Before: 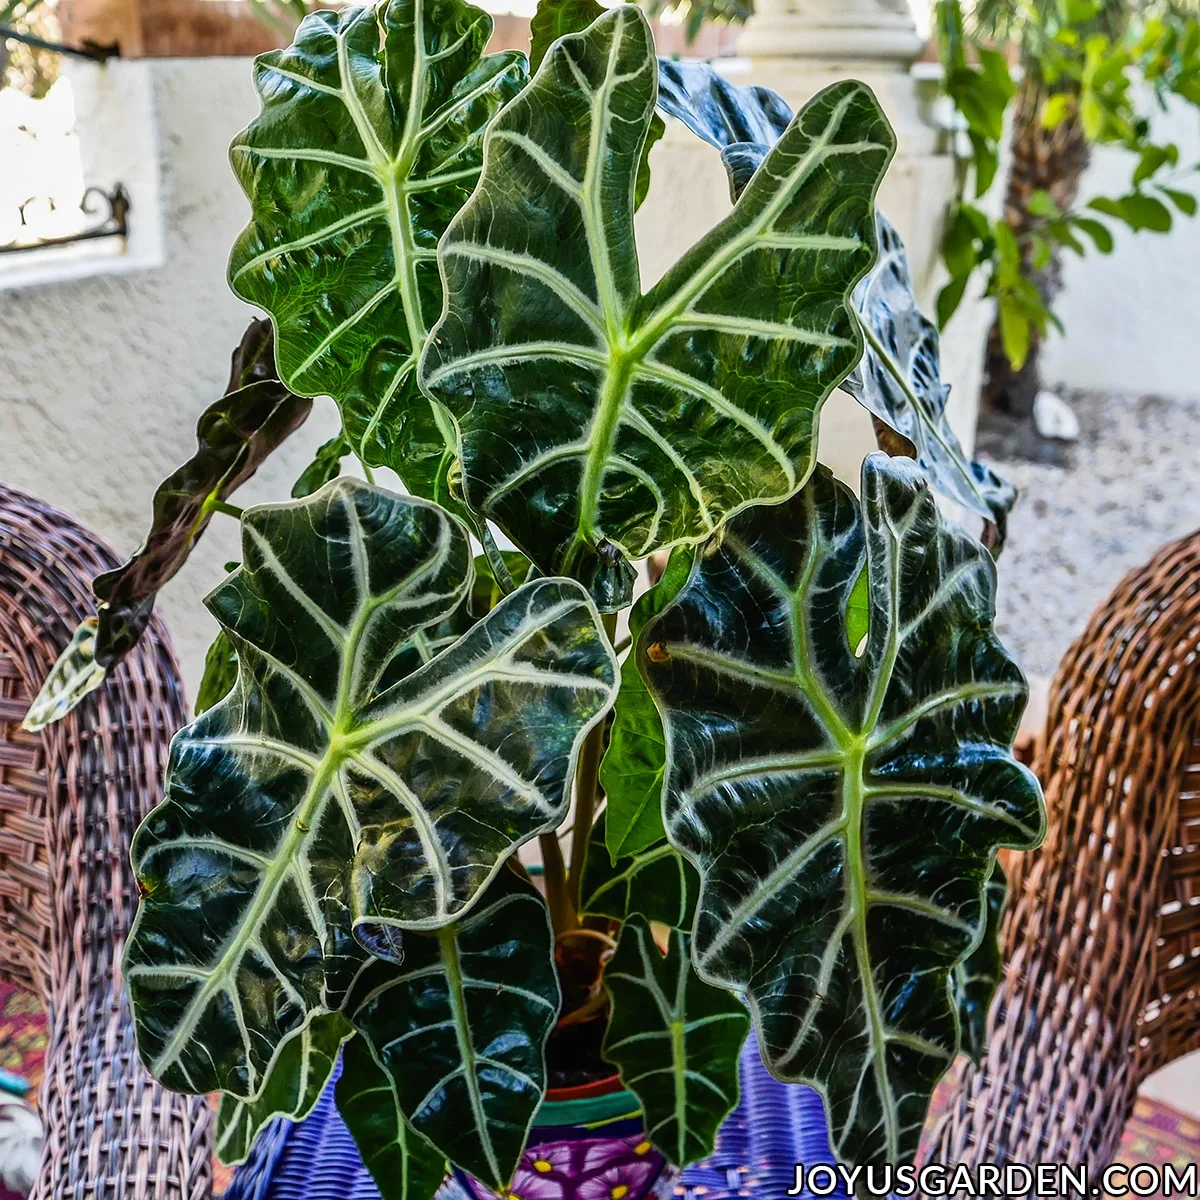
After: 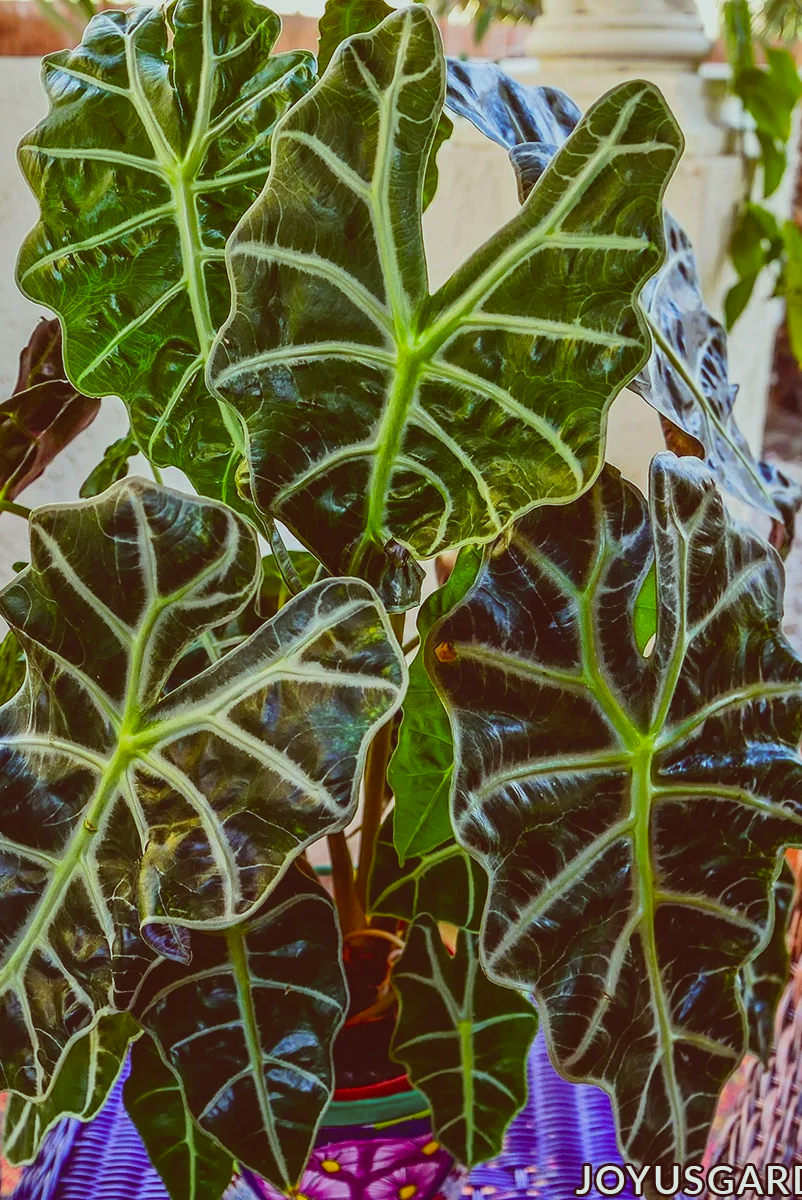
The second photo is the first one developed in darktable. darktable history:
contrast brightness saturation: contrast -0.19, saturation 0.19
crop and rotate: left 17.732%, right 15.423%
color correction: highlights a* -7.23, highlights b* -0.161, shadows a* 20.08, shadows b* 11.73
